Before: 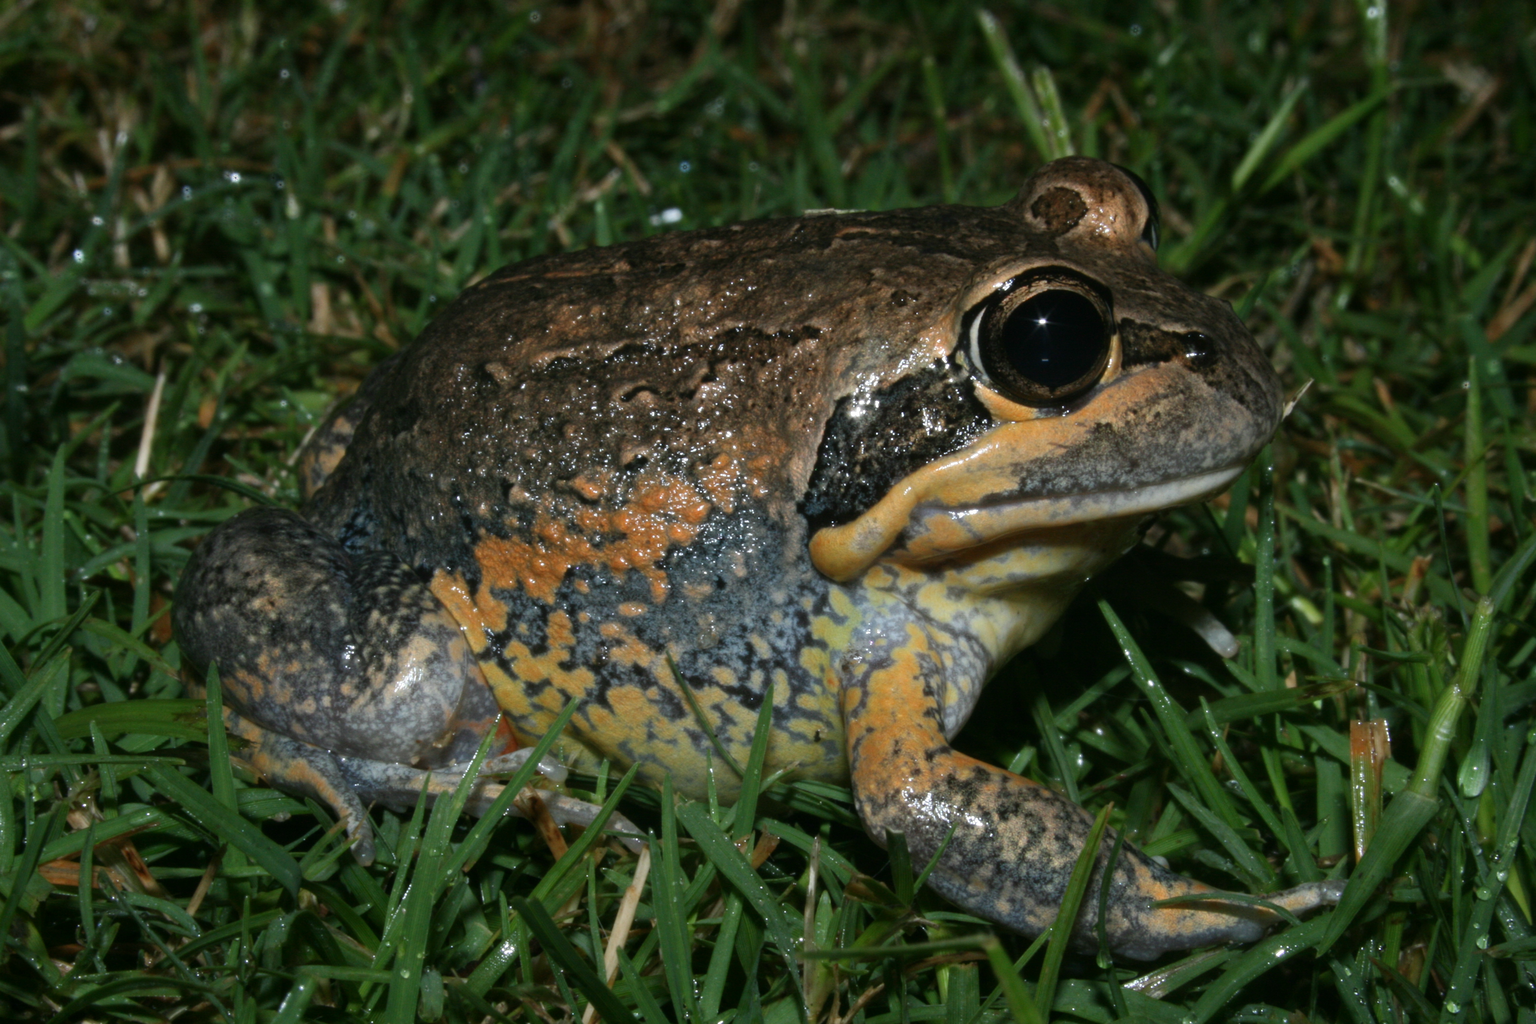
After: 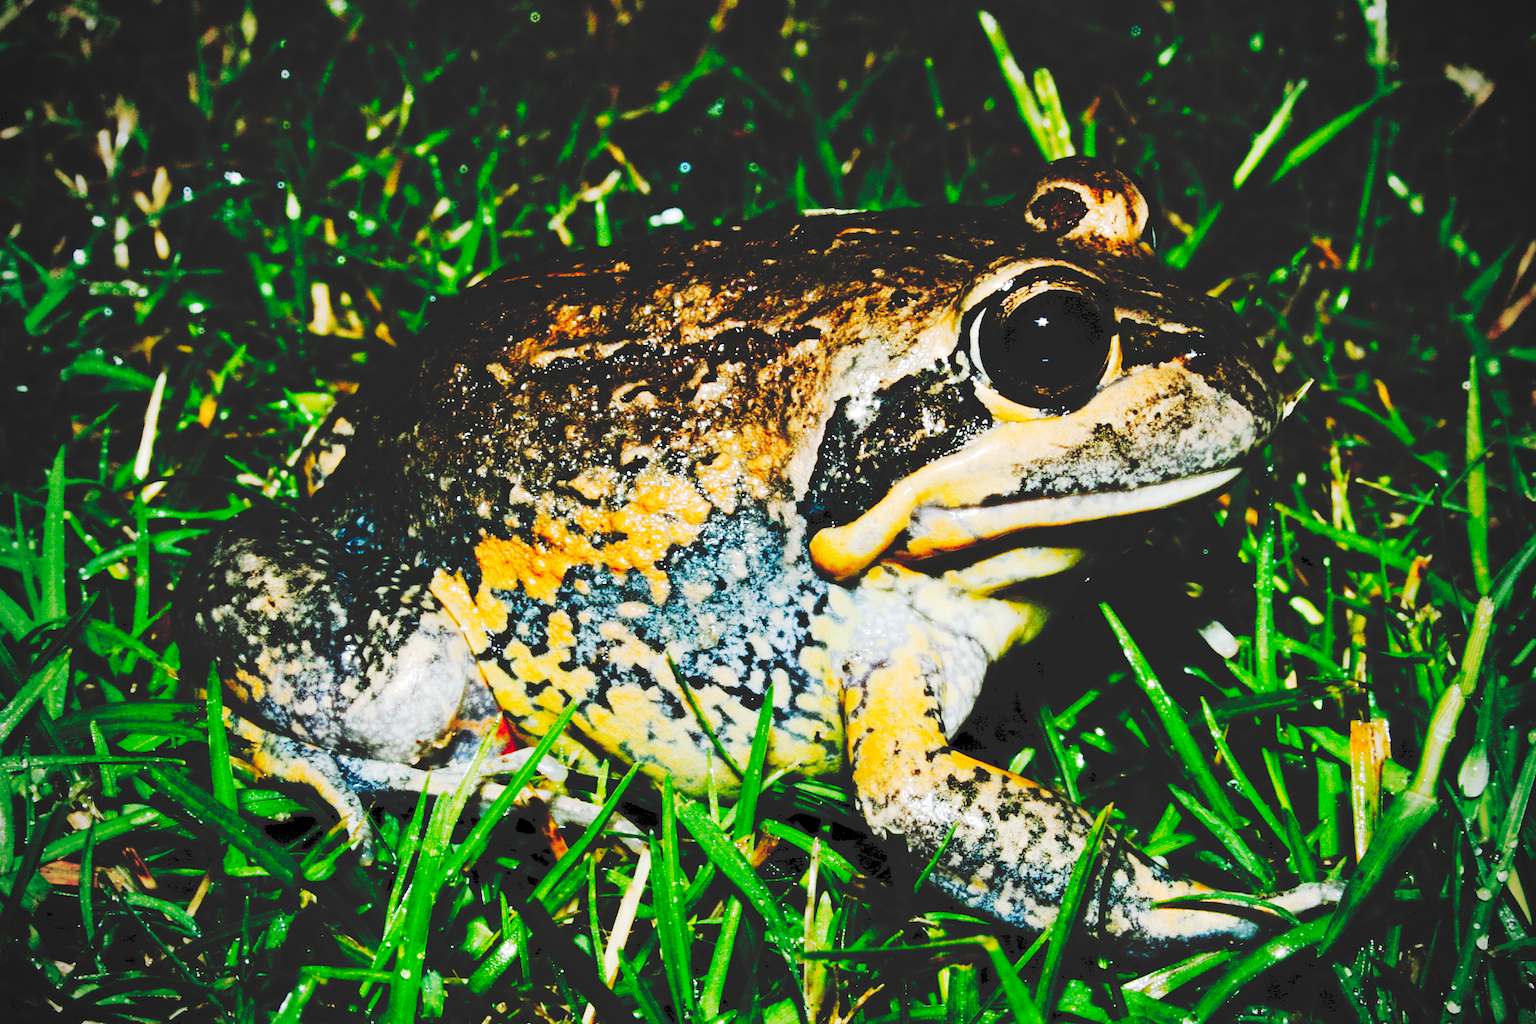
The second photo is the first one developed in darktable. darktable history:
contrast equalizer: octaves 7, y [[0.601, 0.6, 0.598, 0.598, 0.6, 0.601], [0.5 ×6], [0.5 ×6], [0 ×6], [0 ×6]], mix 0.301
vignetting: fall-off radius 45.61%
sharpen: radius 1.866, amount 0.414, threshold 1.202
tone curve: curves: ch0 [(0, 0) (0.003, 0.145) (0.011, 0.15) (0.025, 0.15) (0.044, 0.156) (0.069, 0.161) (0.1, 0.169) (0.136, 0.175) (0.177, 0.184) (0.224, 0.196) (0.277, 0.234) (0.335, 0.291) (0.399, 0.391) (0.468, 0.505) (0.543, 0.633) (0.623, 0.742) (0.709, 0.826) (0.801, 0.882) (0.898, 0.93) (1, 1)], preserve colors none
contrast brightness saturation: brightness 0.275
base curve: curves: ch0 [(0, 0) (0.036, 0.01) (0.123, 0.254) (0.258, 0.504) (0.507, 0.748) (1, 1)], preserve colors none
